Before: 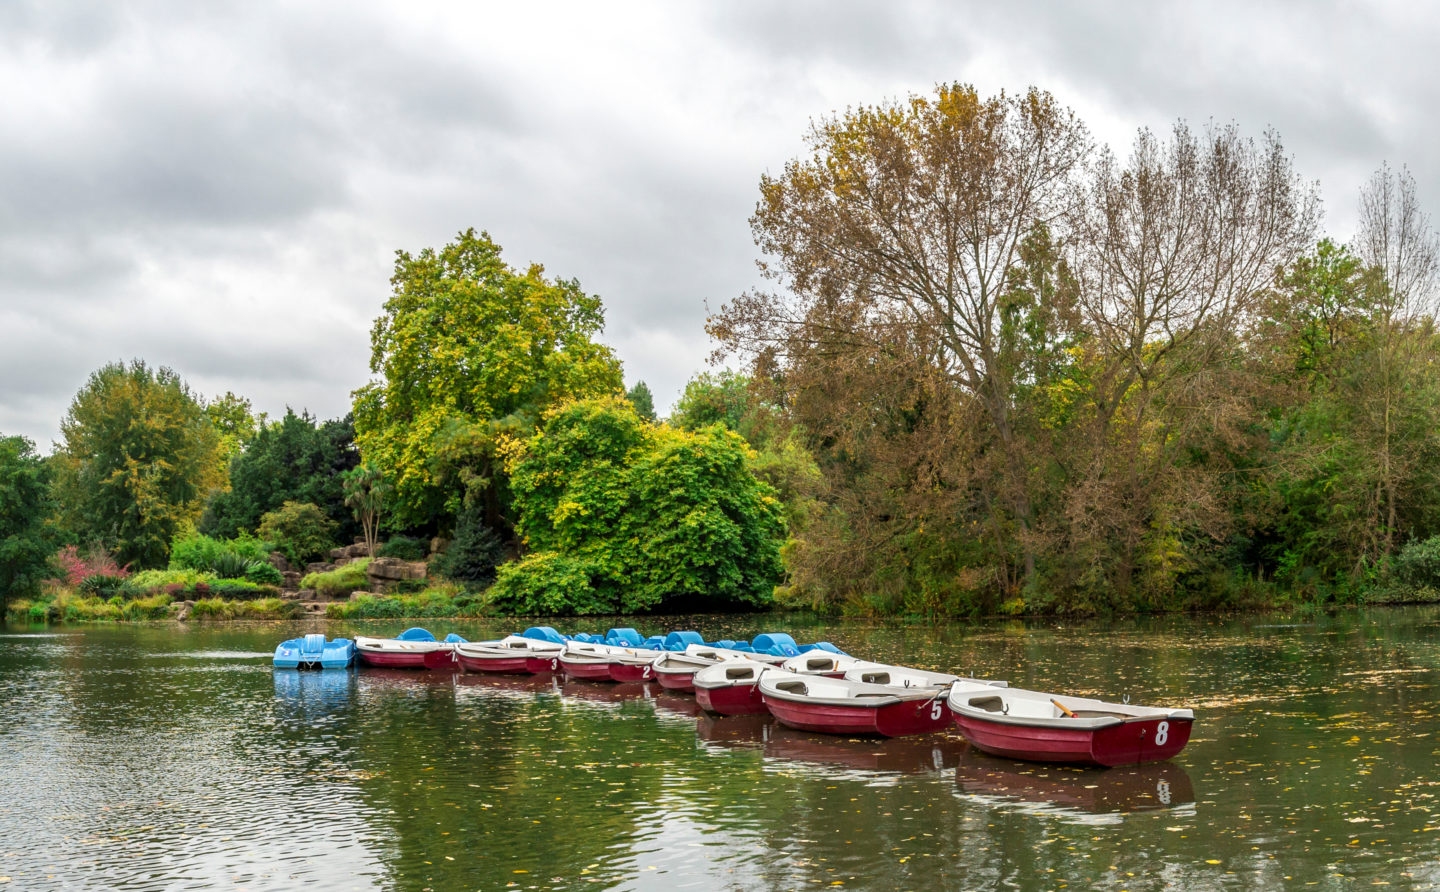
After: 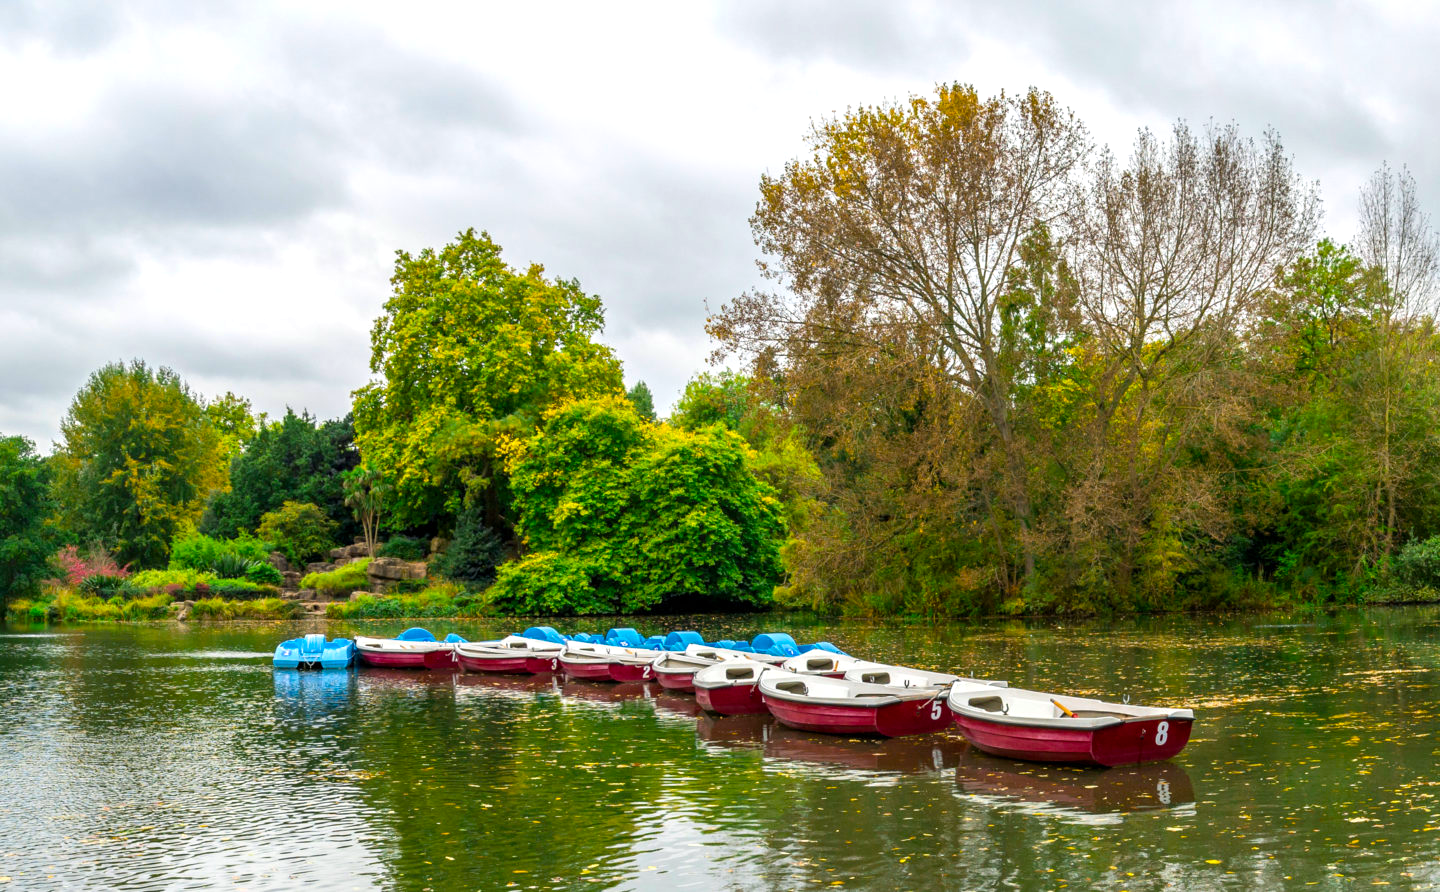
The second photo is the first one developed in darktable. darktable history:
exposure: exposure 0.213 EV, compensate exposure bias true, compensate highlight preservation false
color balance rgb: power › chroma 0.472%, power › hue 215.11°, perceptual saturation grading › global saturation 24.986%, global vibrance 20%
